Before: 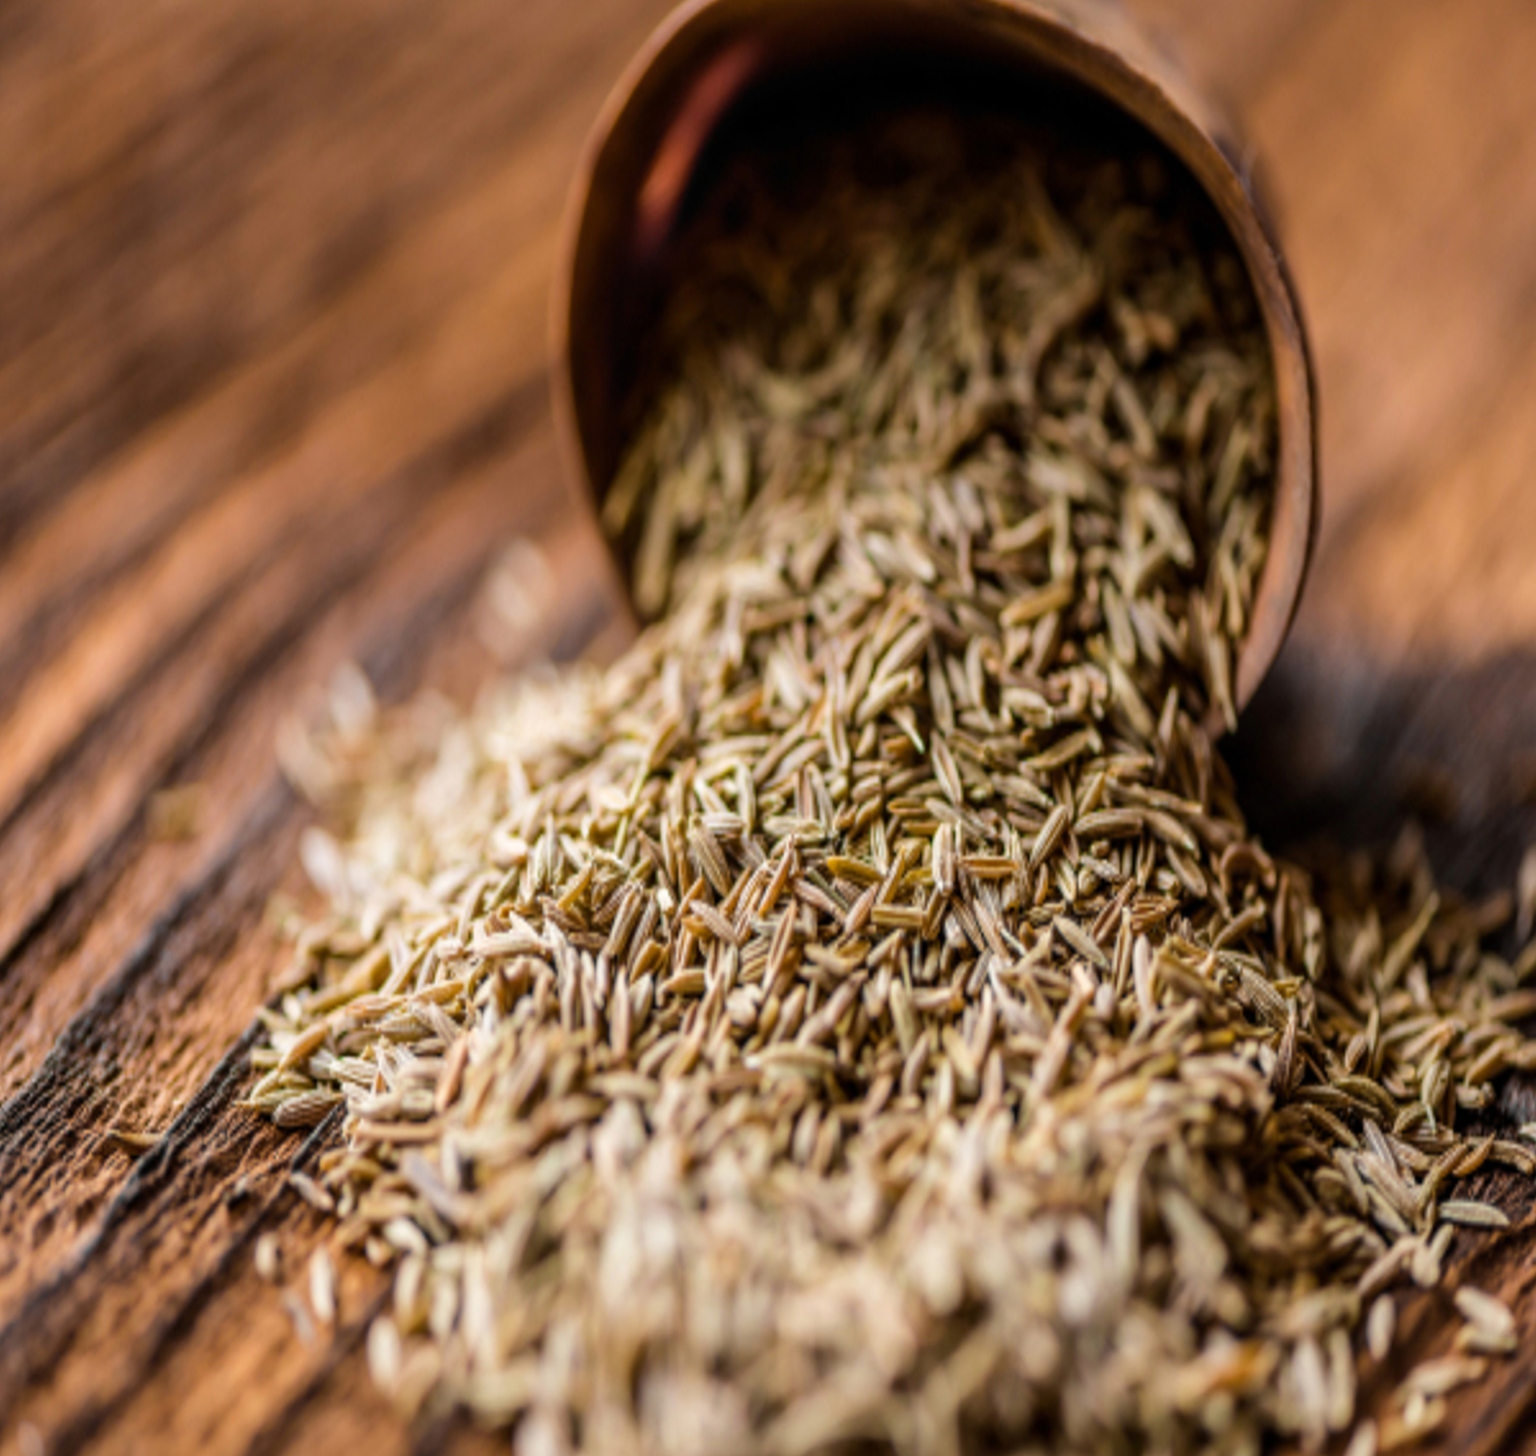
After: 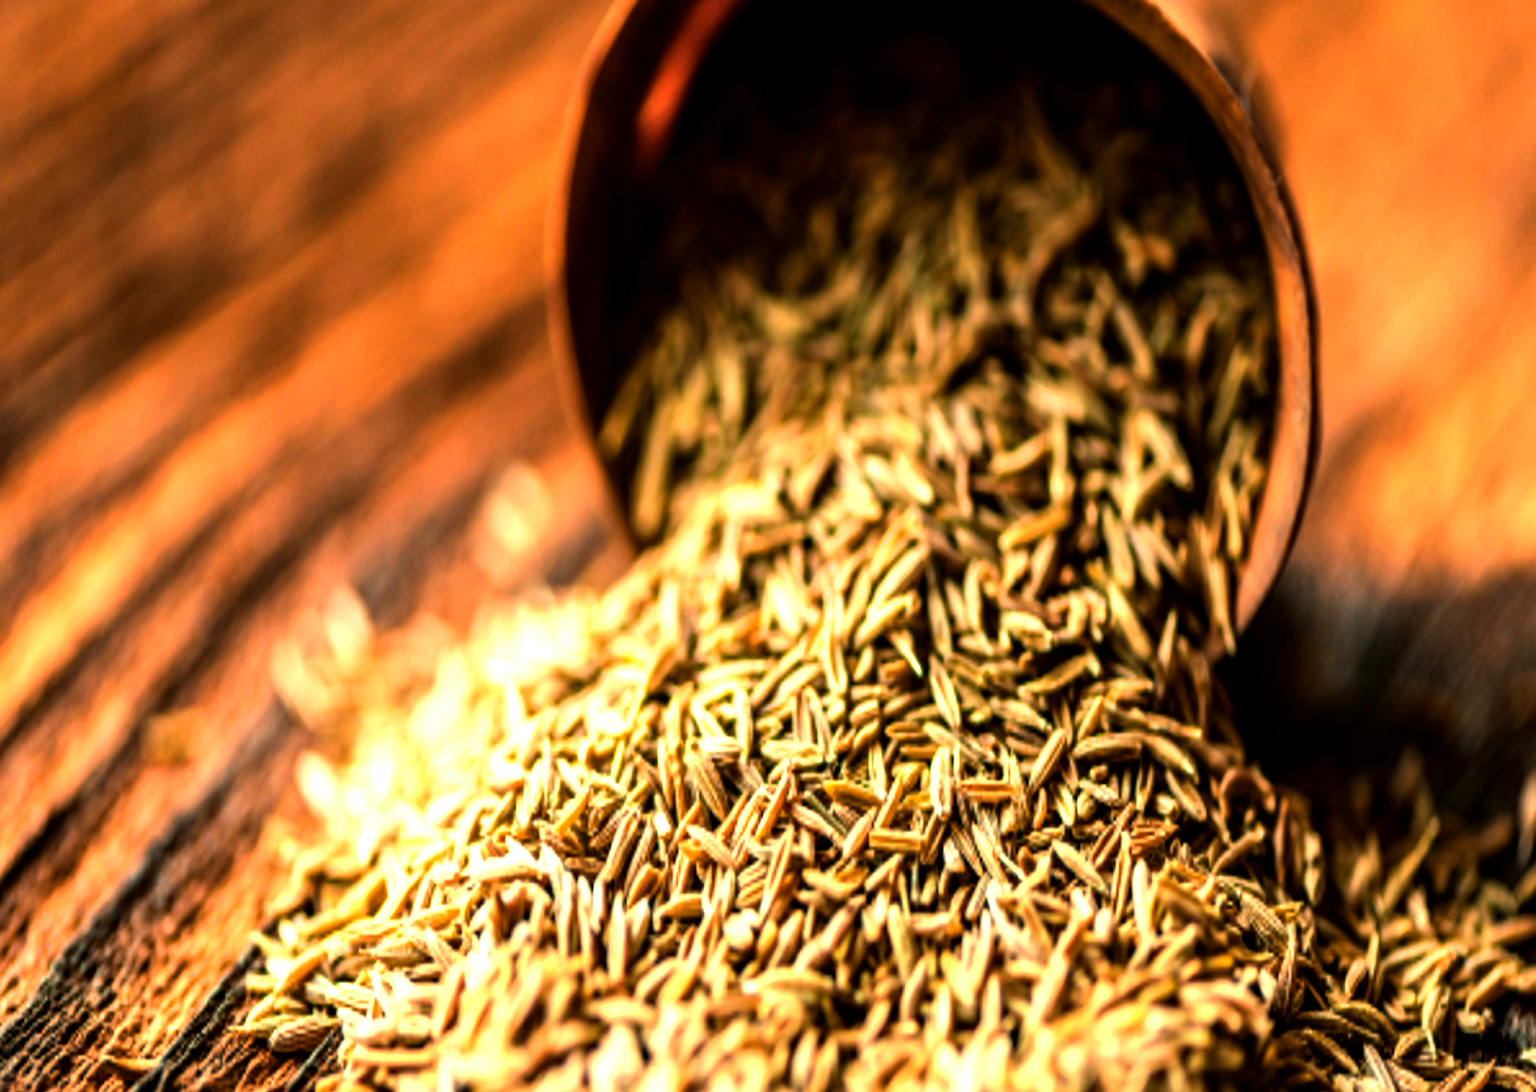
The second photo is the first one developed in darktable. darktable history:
haze removal: compatibility mode true, adaptive false
crop: left 0.387%, top 5.469%, bottom 19.809%
exposure: exposure 0.74 EV, compensate highlight preservation false
color balance: mode lift, gamma, gain (sRGB), lift [1.014, 0.966, 0.918, 0.87], gamma [0.86, 0.734, 0.918, 0.976], gain [1.063, 1.13, 1.063, 0.86]
